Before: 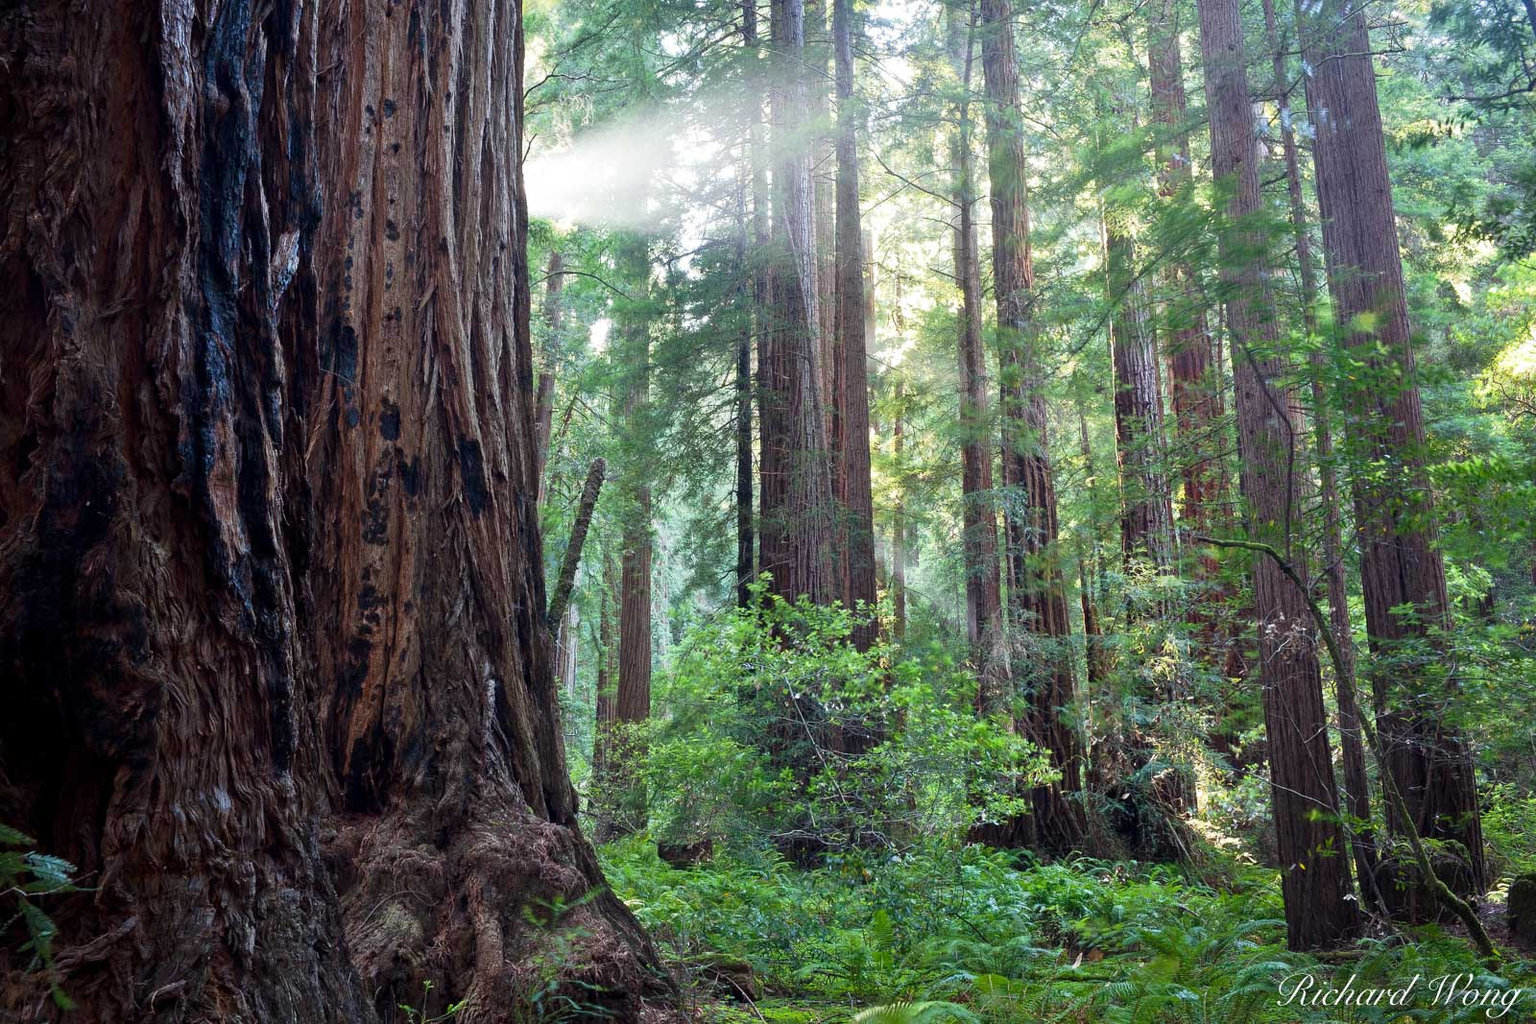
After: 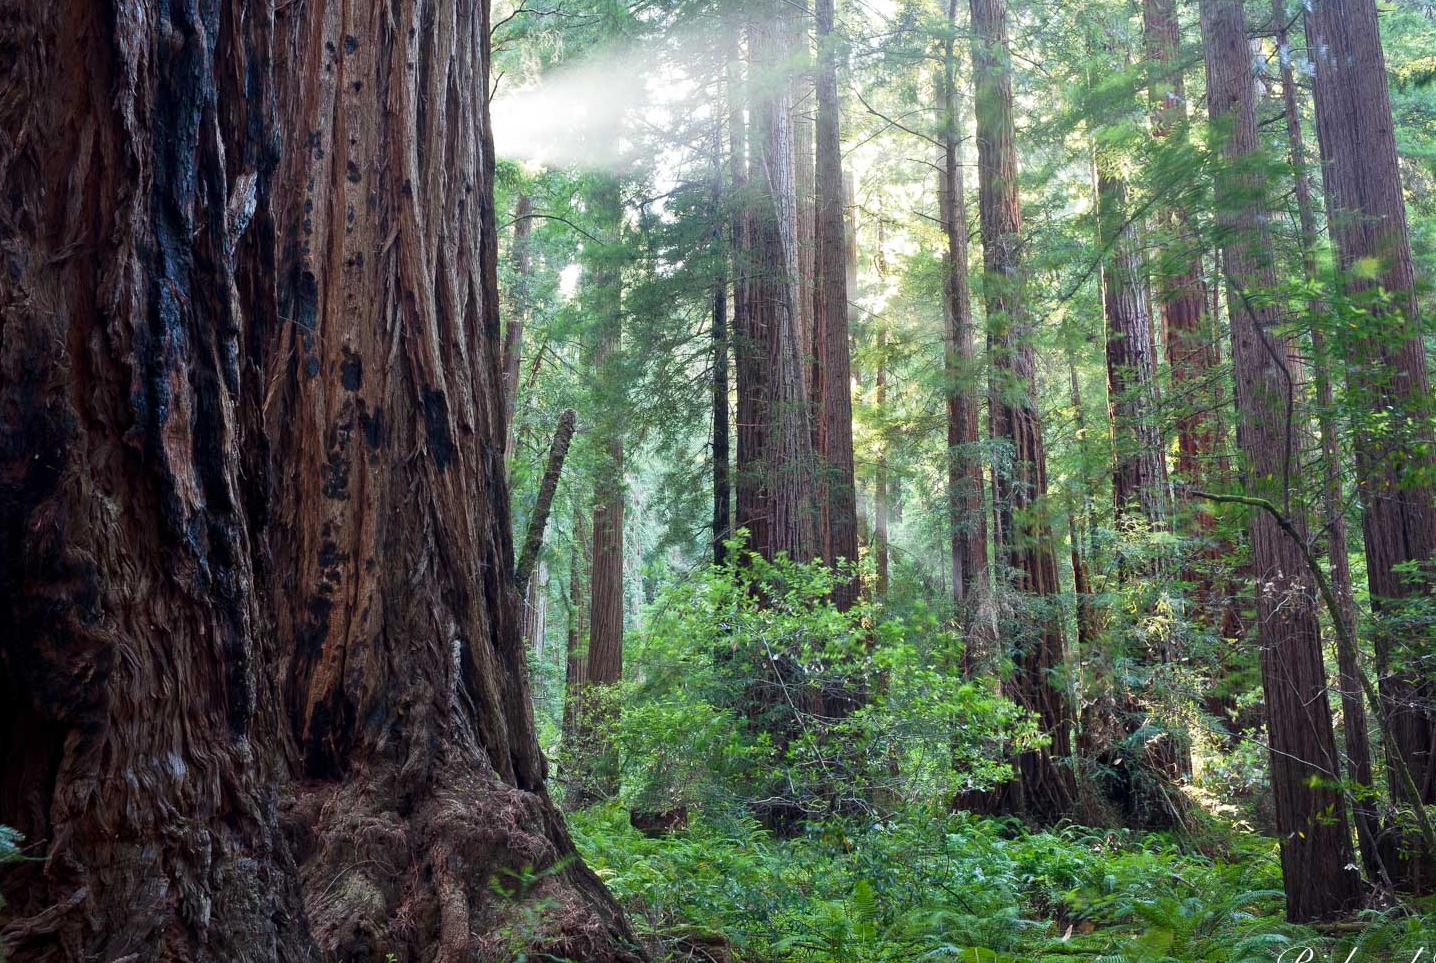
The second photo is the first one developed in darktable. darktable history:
crop: left 3.485%, top 6.45%, right 6.731%, bottom 3.267%
